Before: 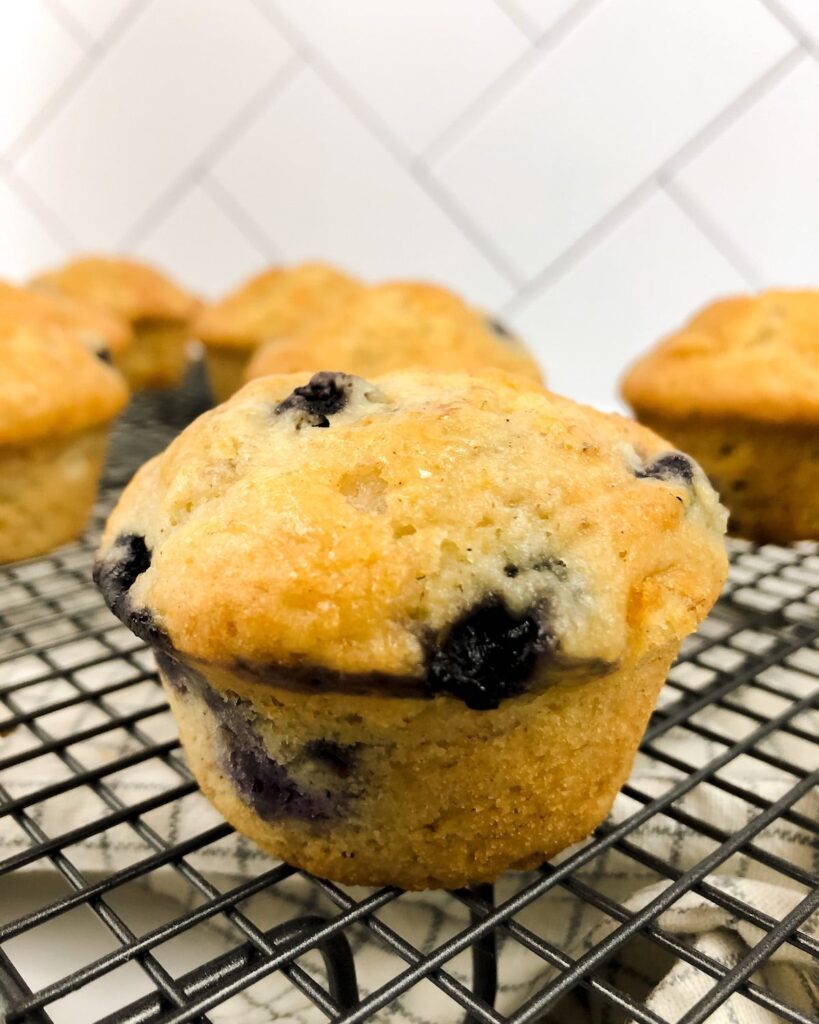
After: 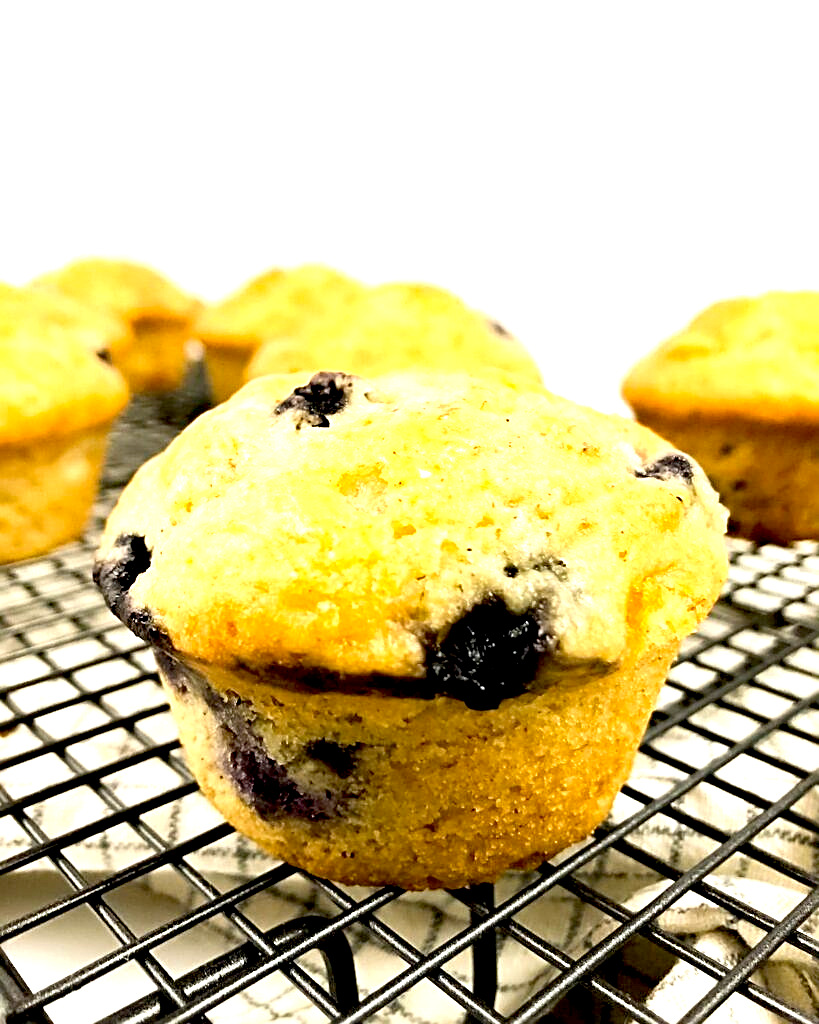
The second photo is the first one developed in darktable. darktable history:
haze removal: adaptive false
exposure: black level correction 0.011, exposure 1.084 EV, compensate highlight preservation false
sharpen: radius 2.559, amount 0.647
